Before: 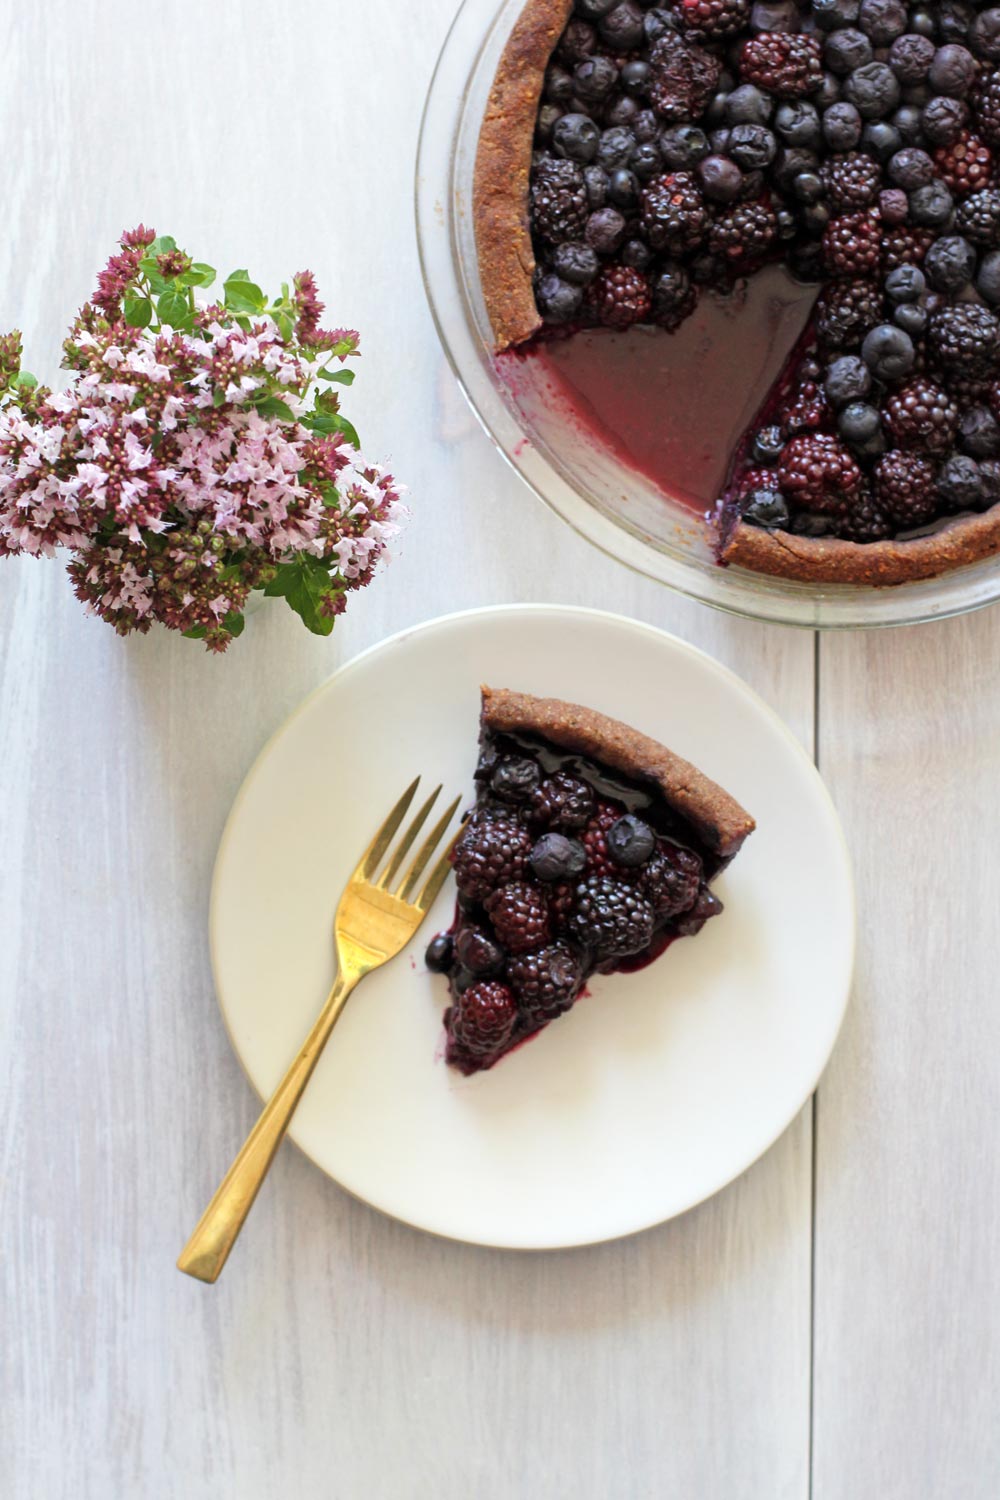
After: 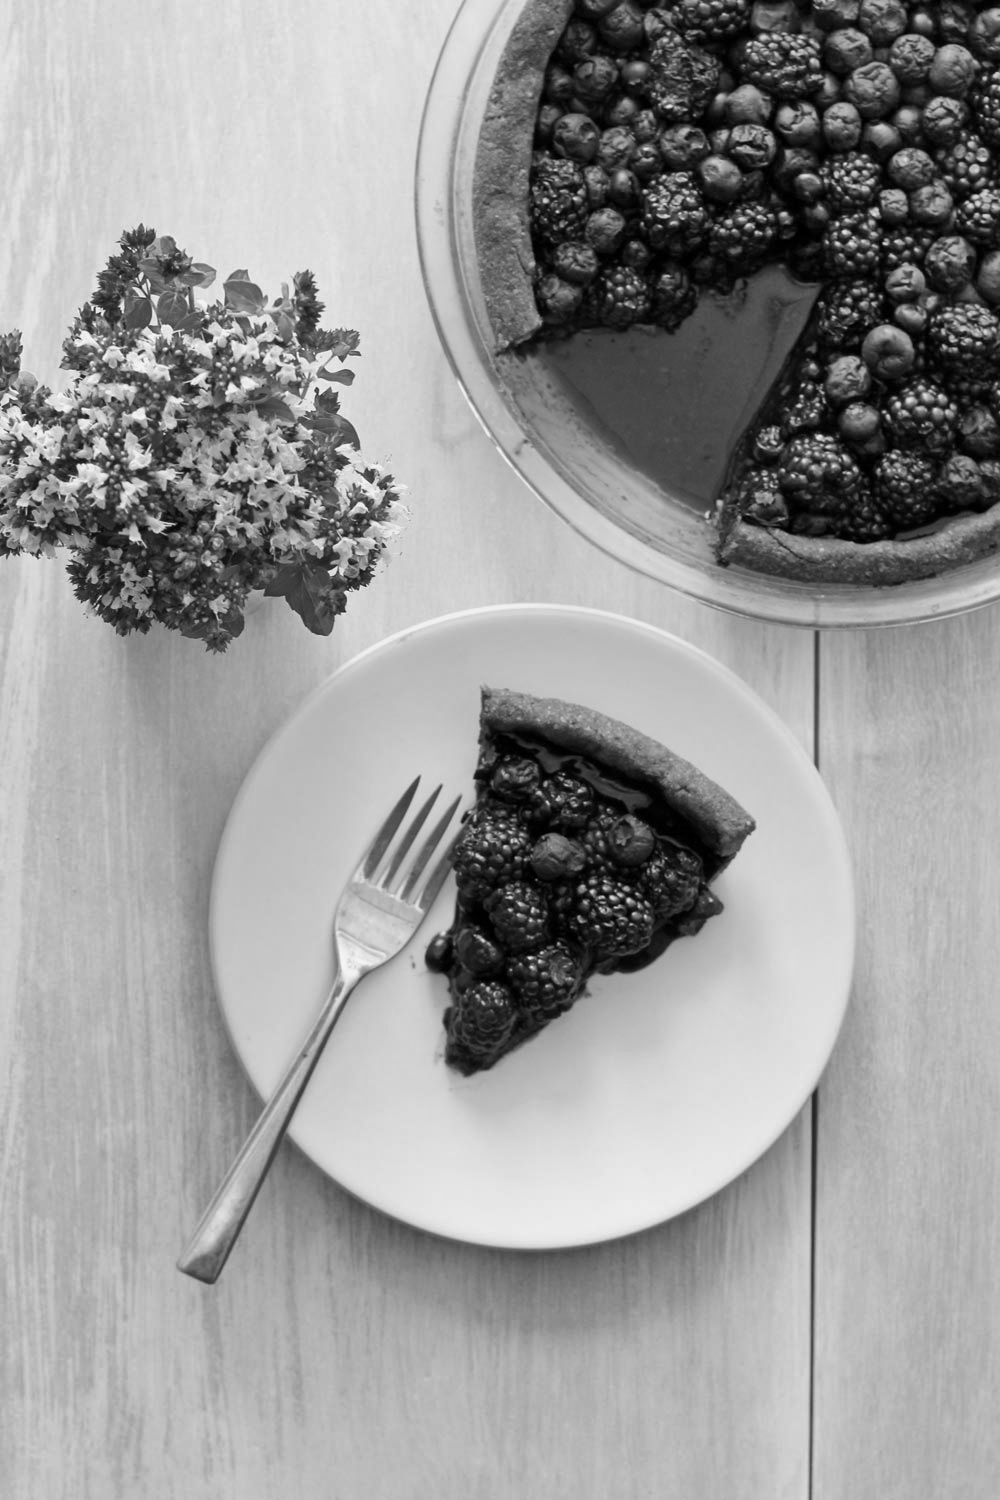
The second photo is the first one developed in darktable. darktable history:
shadows and highlights: soften with gaussian
monochrome: a 30.25, b 92.03
